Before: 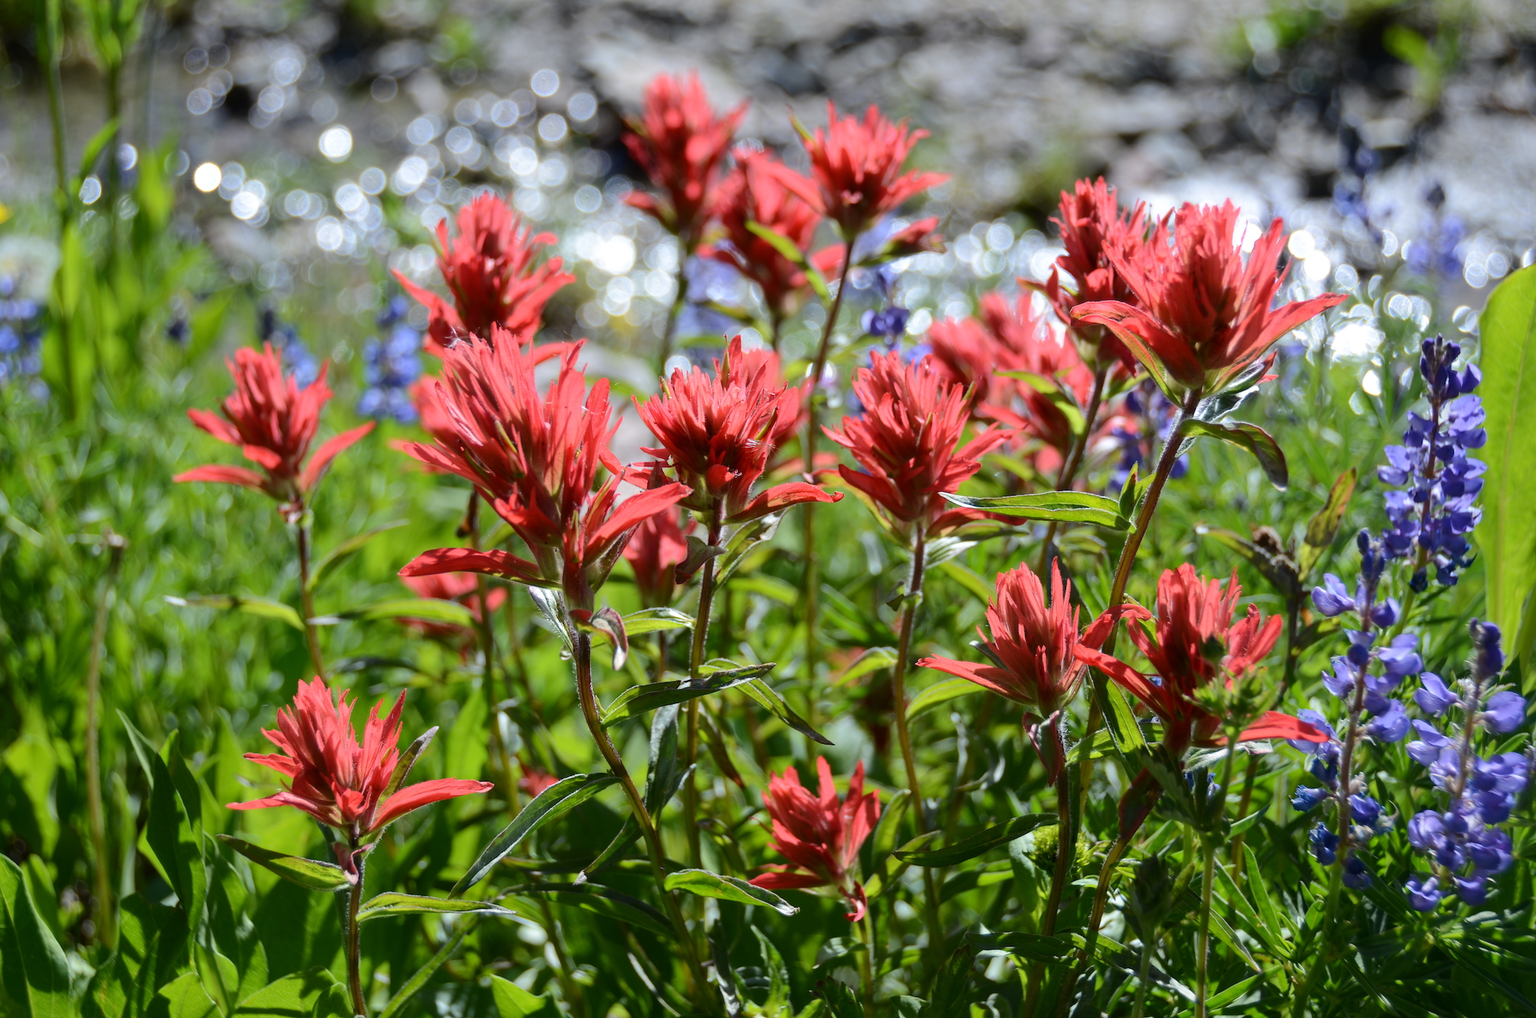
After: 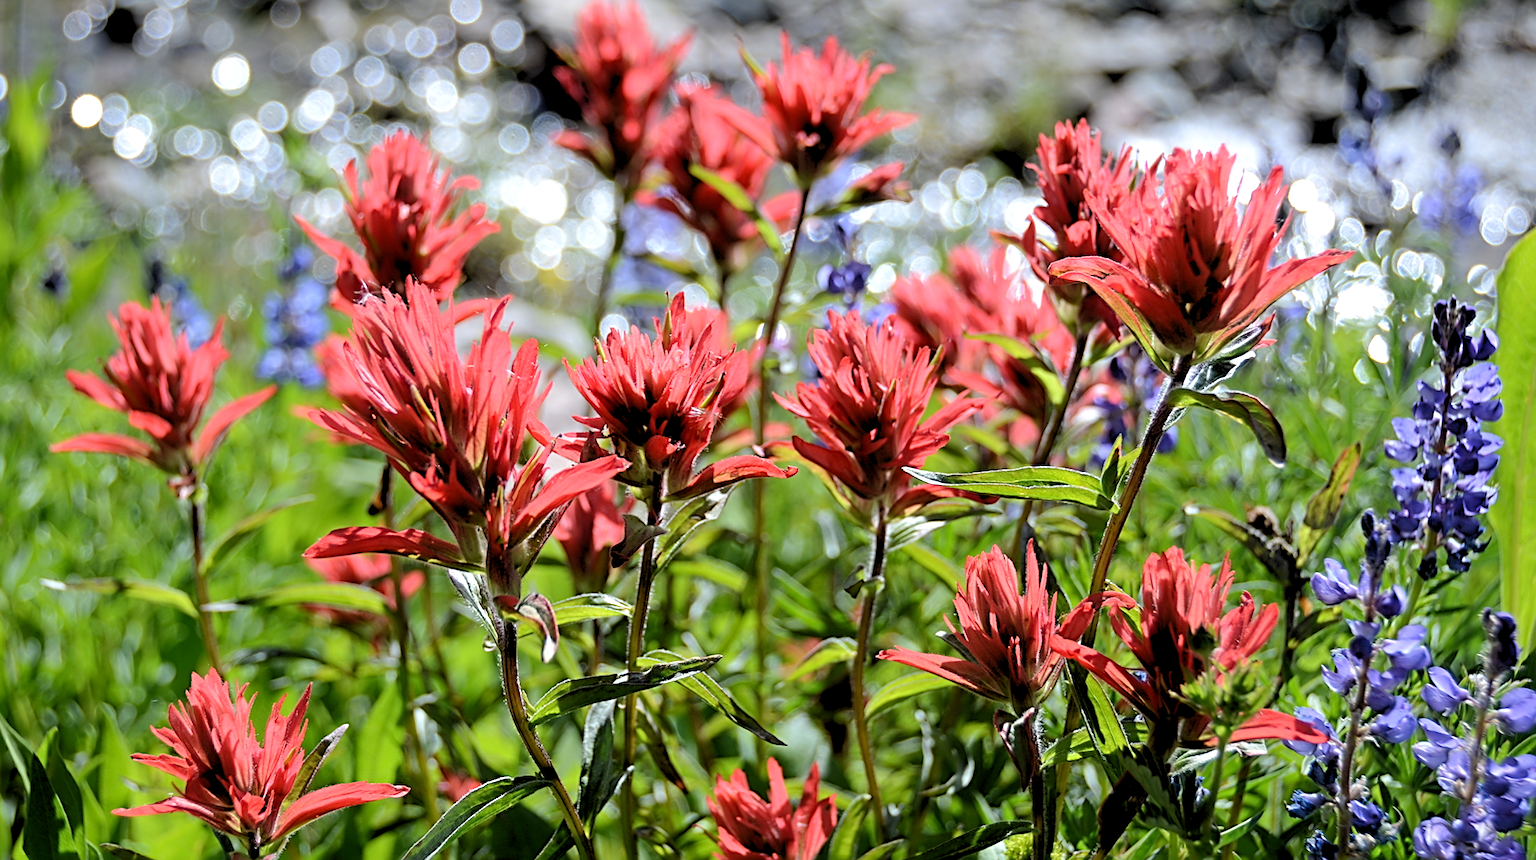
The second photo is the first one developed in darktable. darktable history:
sharpen: radius 2.543, amount 0.636
rotate and perspective: rotation 0.174°, lens shift (vertical) 0.013, lens shift (horizontal) 0.019, shear 0.001, automatic cropping original format, crop left 0.007, crop right 0.991, crop top 0.016, crop bottom 0.997
crop: left 8.155%, top 6.611%, bottom 15.385%
rgb levels: levels [[0.013, 0.434, 0.89], [0, 0.5, 1], [0, 0.5, 1]]
